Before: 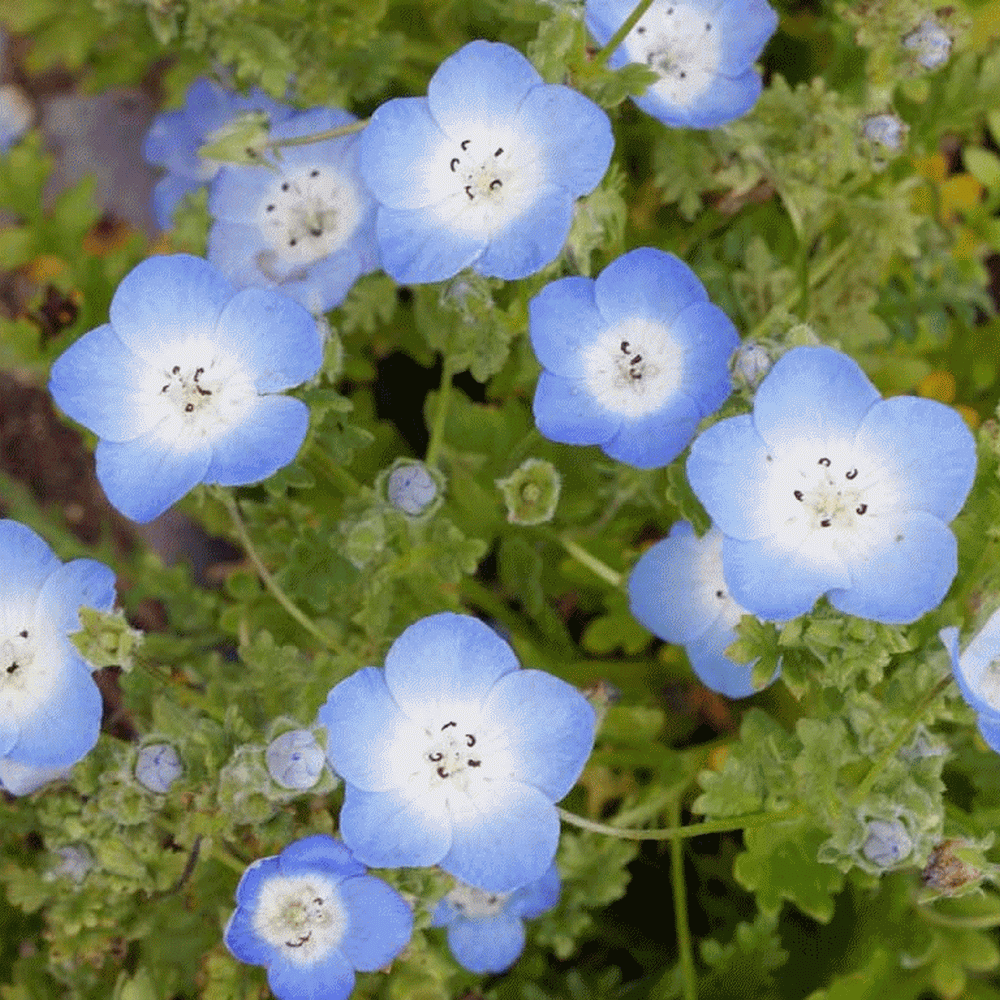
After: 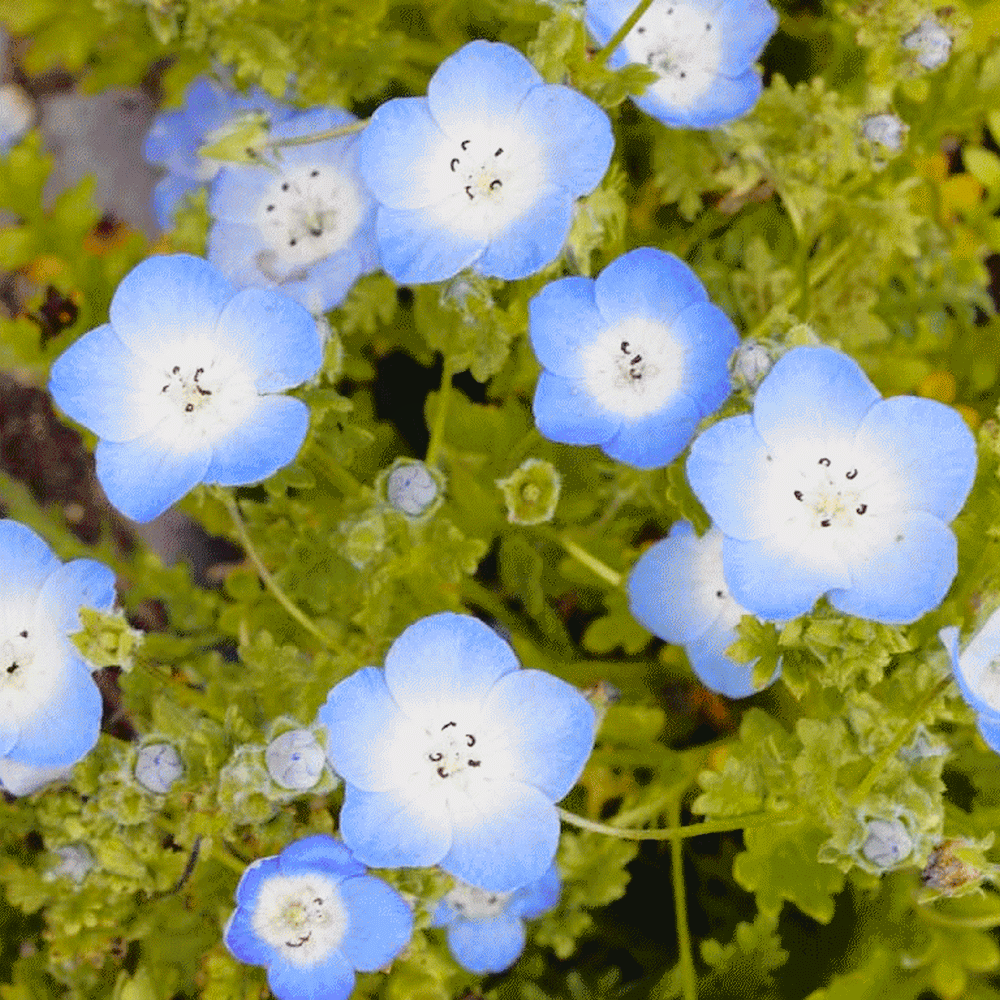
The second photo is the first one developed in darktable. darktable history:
tone curve: curves: ch0 [(0, 0.029) (0.168, 0.142) (0.359, 0.44) (0.469, 0.544) (0.634, 0.722) (0.858, 0.903) (1, 0.968)]; ch1 [(0, 0) (0.437, 0.453) (0.472, 0.47) (0.502, 0.502) (0.54, 0.534) (0.57, 0.592) (0.618, 0.66) (0.699, 0.749) (0.859, 0.919) (1, 1)]; ch2 [(0, 0) (0.33, 0.301) (0.421, 0.443) (0.476, 0.498) (0.505, 0.503) (0.547, 0.557) (0.586, 0.634) (0.608, 0.676) (1, 1)], color space Lab, independent channels, preserve colors none
shadows and highlights: shadows 32, highlights -32, soften with gaussian
